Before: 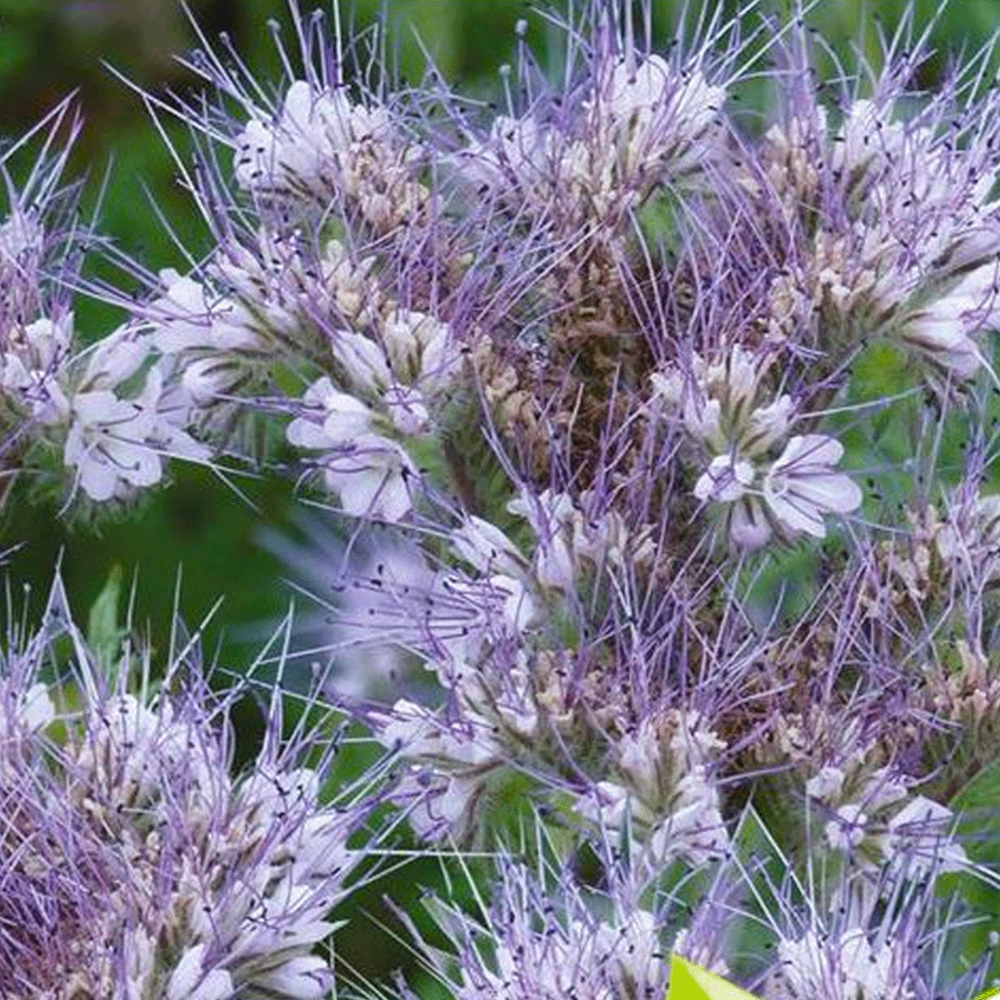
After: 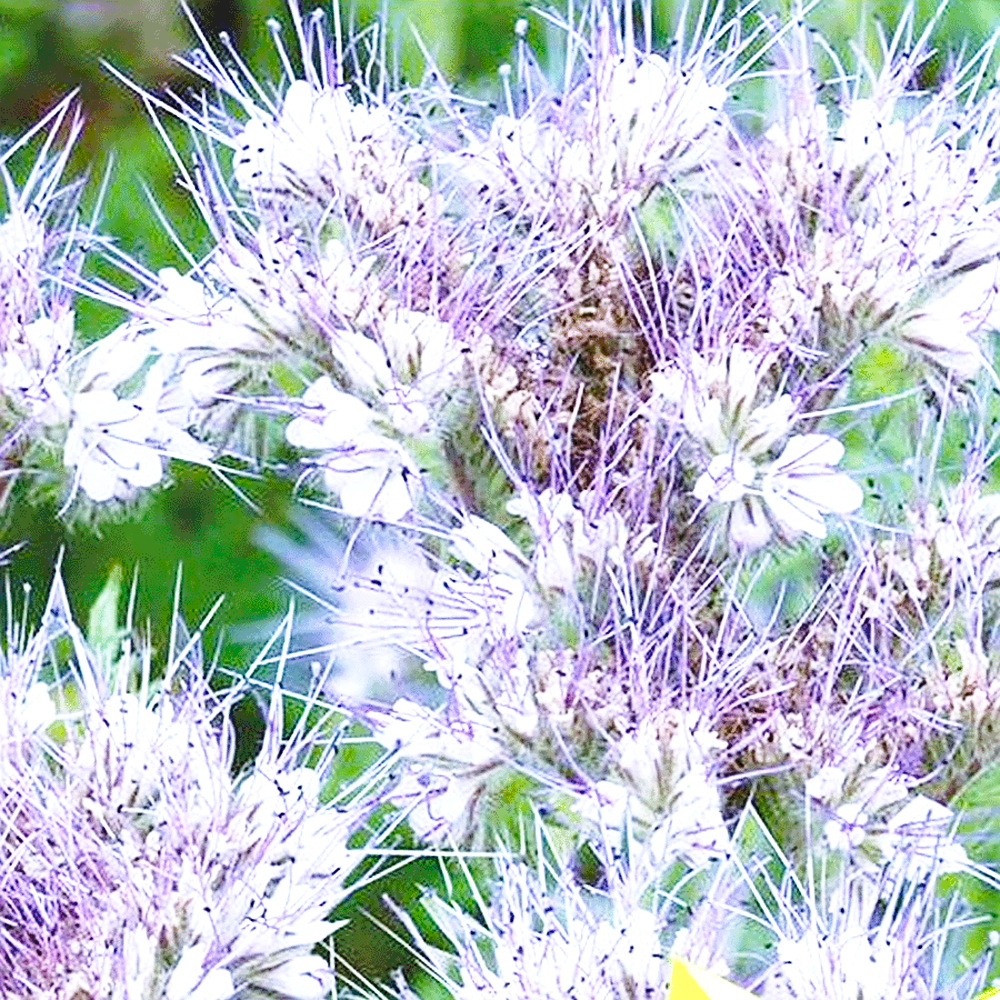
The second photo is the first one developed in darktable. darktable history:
sharpen: on, module defaults
base curve: curves: ch0 [(0, 0) (0.028, 0.03) (0.121, 0.232) (0.46, 0.748) (0.859, 0.968) (1, 1)], preserve colors none
exposure: exposure 1 EV, compensate highlight preservation false
white balance: red 0.954, blue 1.079
